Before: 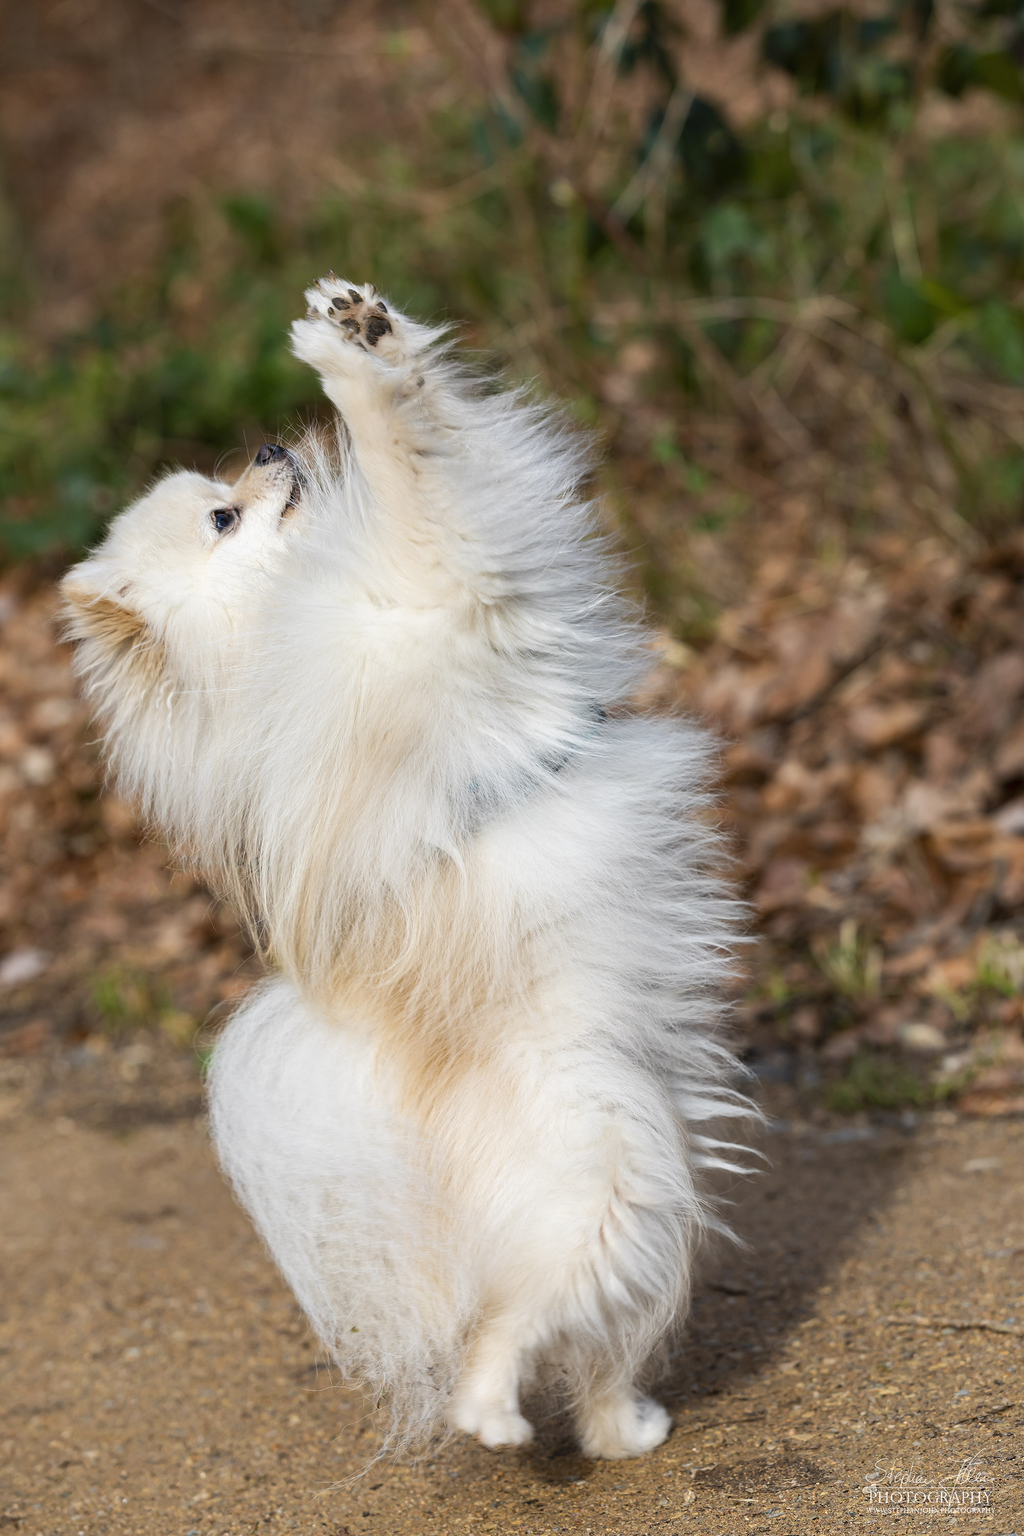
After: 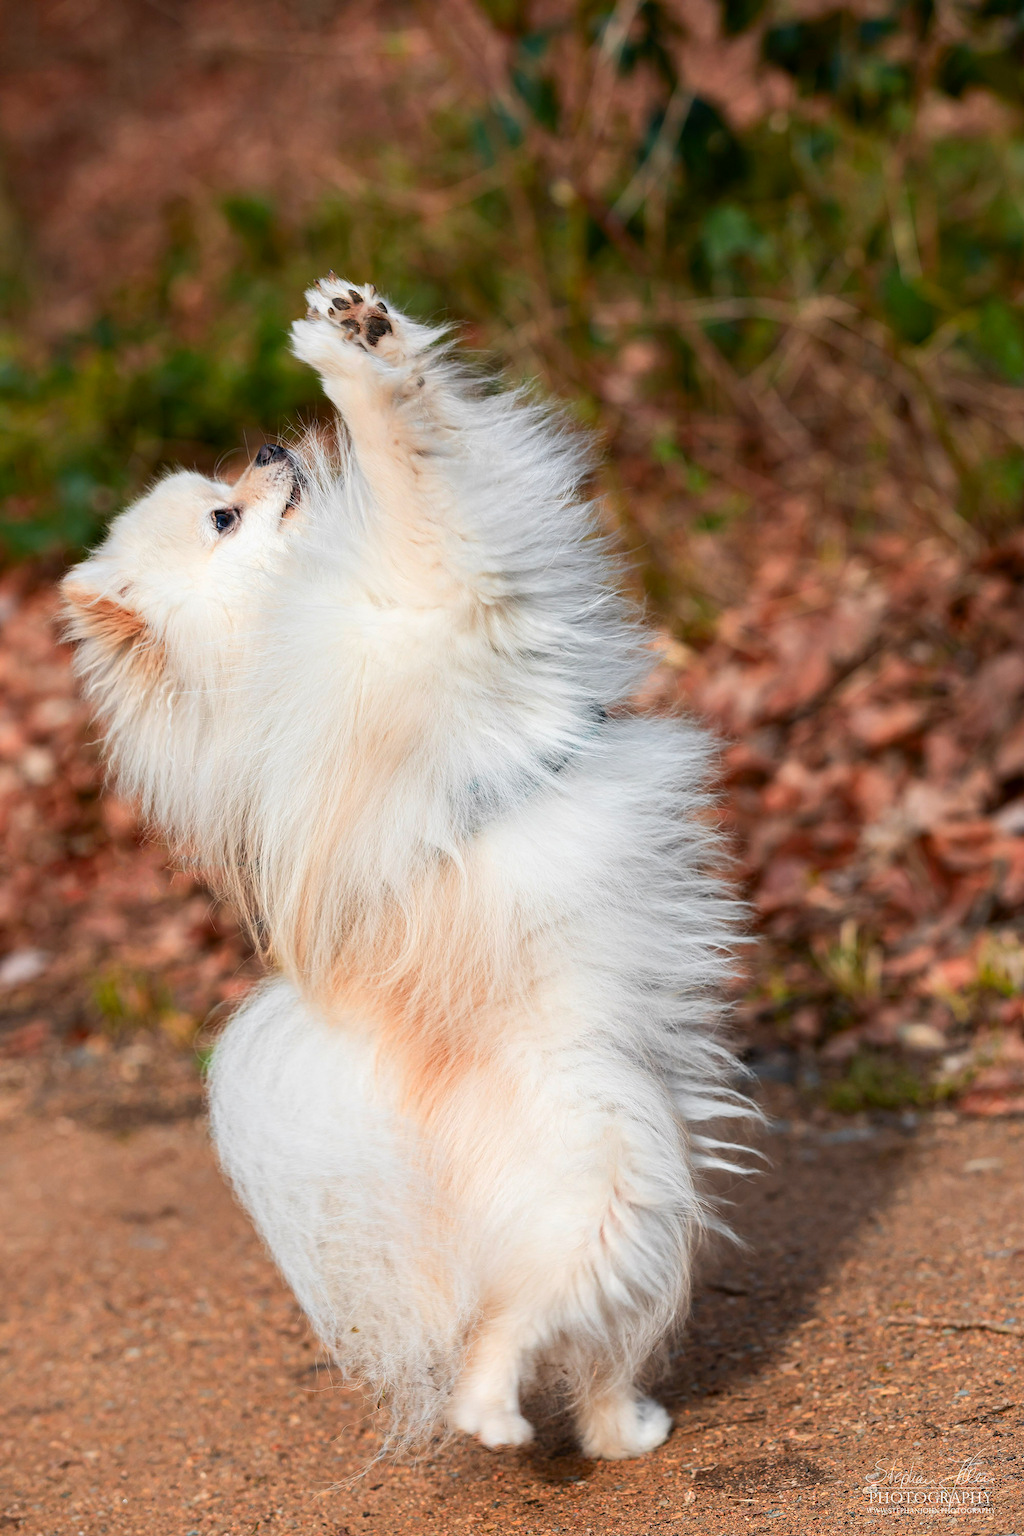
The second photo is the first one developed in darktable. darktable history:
contrast brightness saturation: contrast 0.11, saturation -0.17
color zones: curves: ch1 [(0.24, 0.629) (0.75, 0.5)]; ch2 [(0.255, 0.454) (0.745, 0.491)], mix 102.12%
